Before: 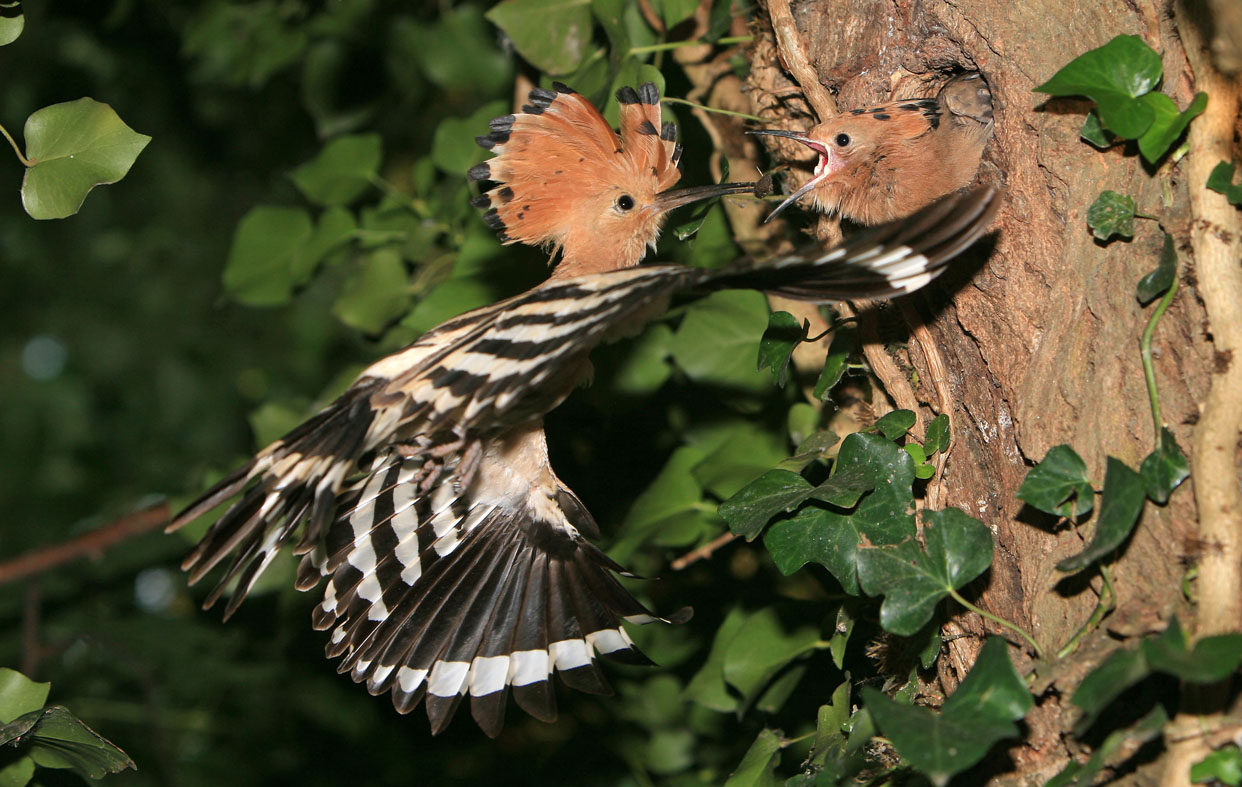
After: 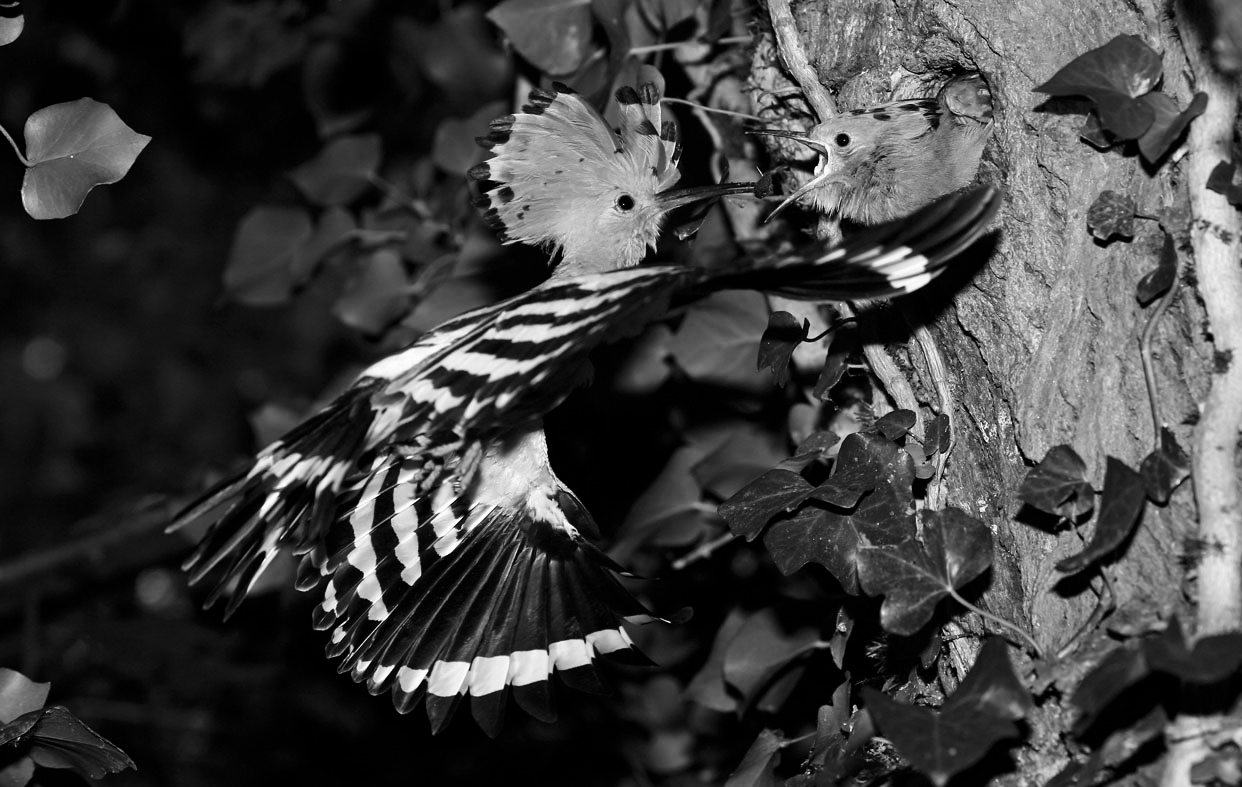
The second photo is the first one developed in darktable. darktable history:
monochrome: on, module defaults
contrast brightness saturation: contrast 0.21, brightness -0.11, saturation 0.21
